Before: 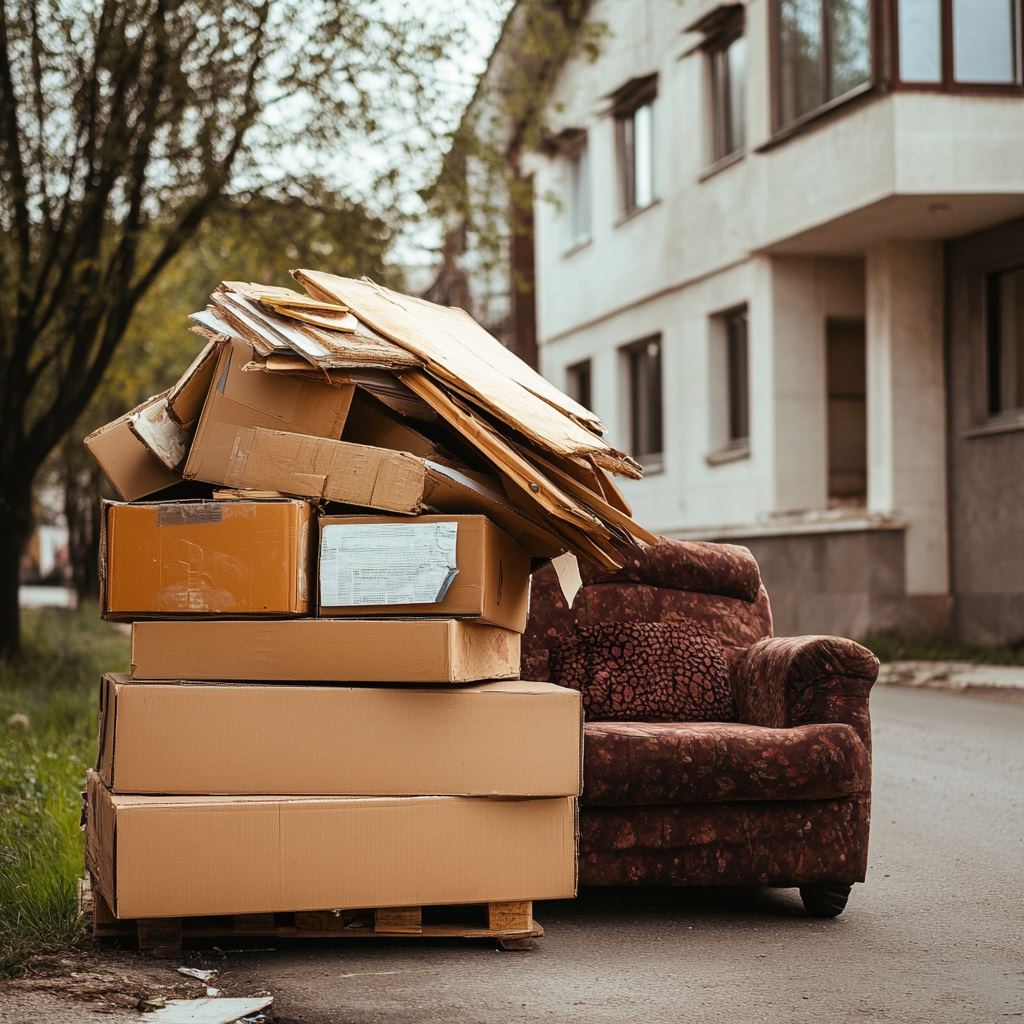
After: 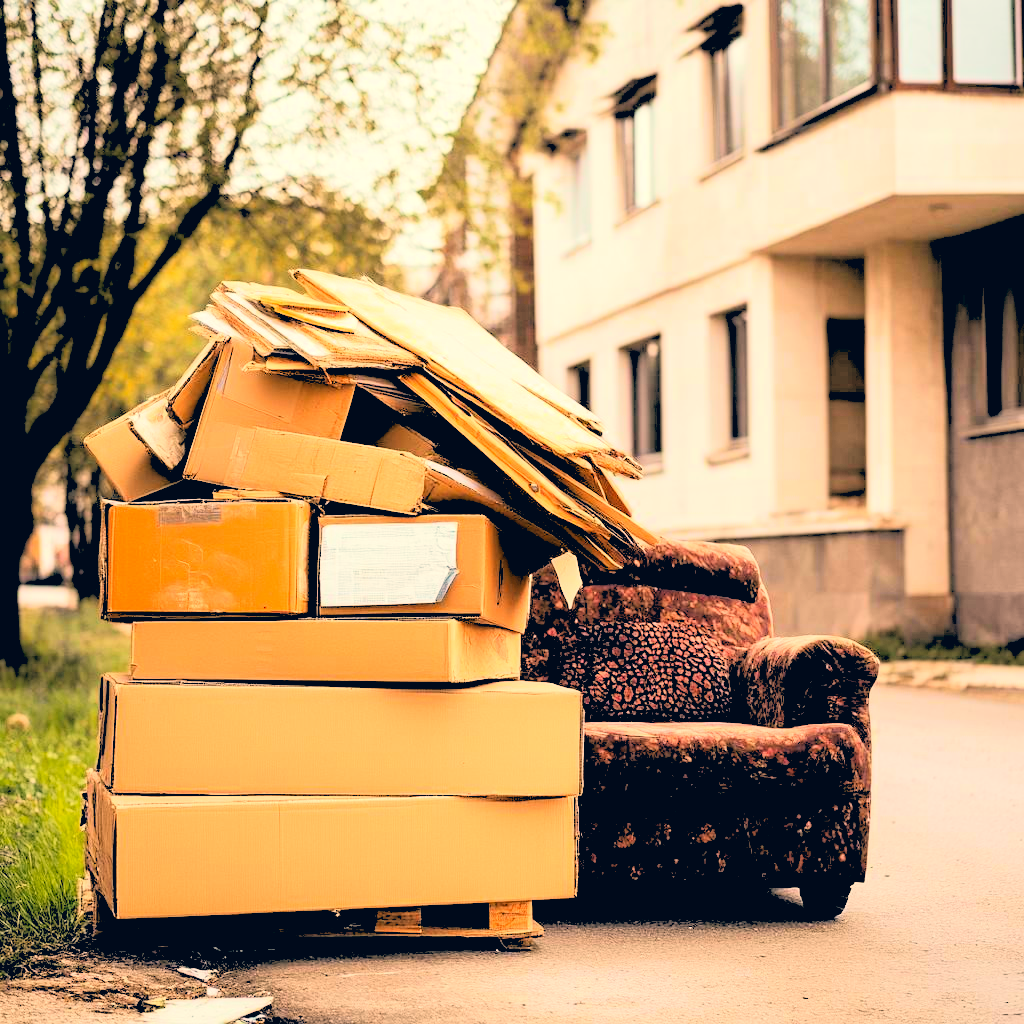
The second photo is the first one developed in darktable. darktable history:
tone curve: curves: ch0 [(0, 0.005) (0.103, 0.097) (0.18, 0.22) (0.4, 0.485) (0.5, 0.612) (0.668, 0.787) (0.823, 0.894) (1, 0.971)]; ch1 [(0, 0) (0.172, 0.123) (0.324, 0.253) (0.396, 0.388) (0.478, 0.461) (0.499, 0.498) (0.522, 0.528) (0.618, 0.649) (0.753, 0.821) (1, 1)]; ch2 [(0, 0) (0.411, 0.424) (0.496, 0.501) (0.515, 0.514) (0.555, 0.585) (0.641, 0.69) (1, 1)], color space Lab, independent channels, preserve colors none
rgb levels: levels [[0.027, 0.429, 0.996], [0, 0.5, 1], [0, 0.5, 1]]
color correction: highlights a* 10.32, highlights b* 14.66, shadows a* -9.59, shadows b* -15.02
exposure: exposure 0.6 EV, compensate highlight preservation false
